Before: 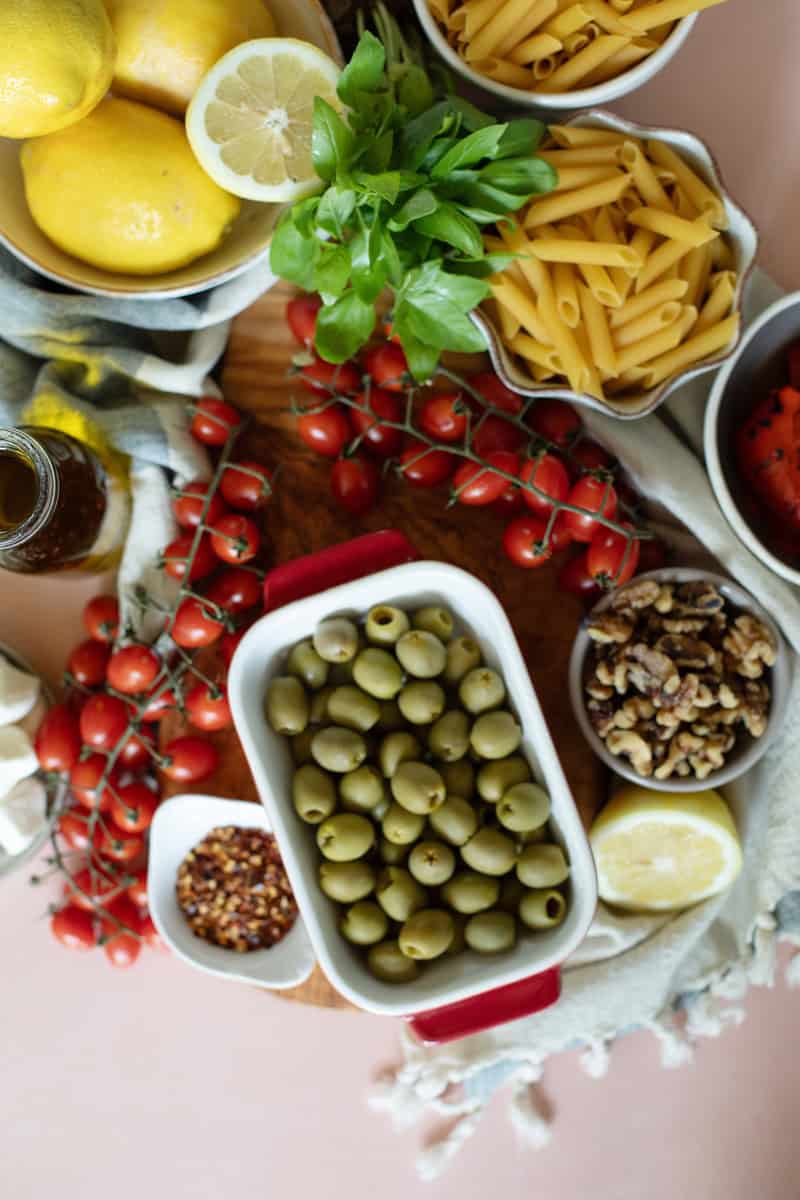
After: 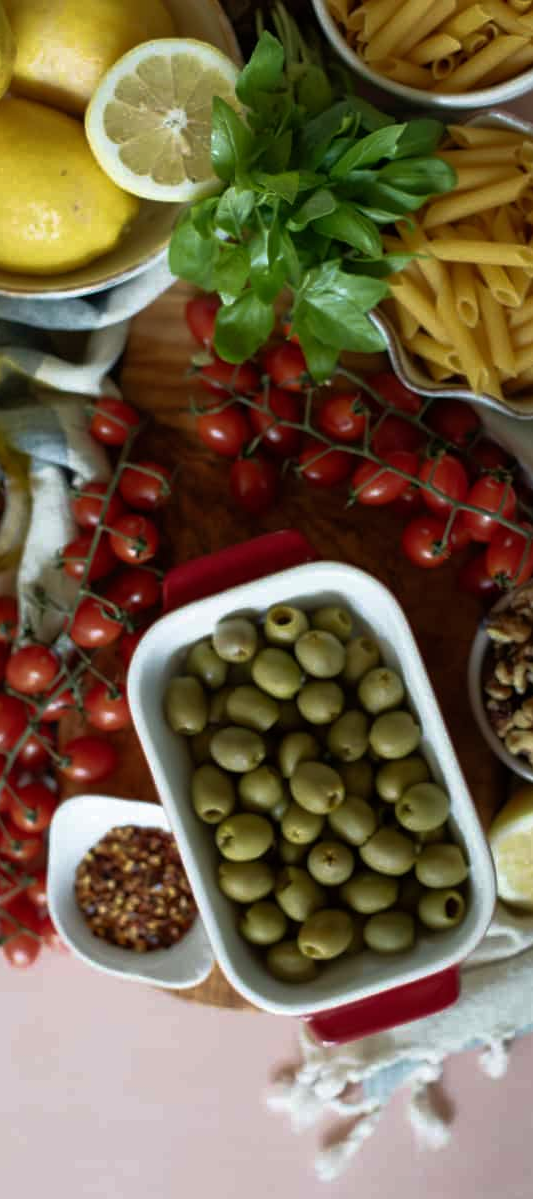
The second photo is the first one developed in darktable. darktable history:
velvia: on, module defaults
rgb curve: curves: ch0 [(0, 0) (0.415, 0.237) (1, 1)]
crop and rotate: left 12.673%, right 20.66%
